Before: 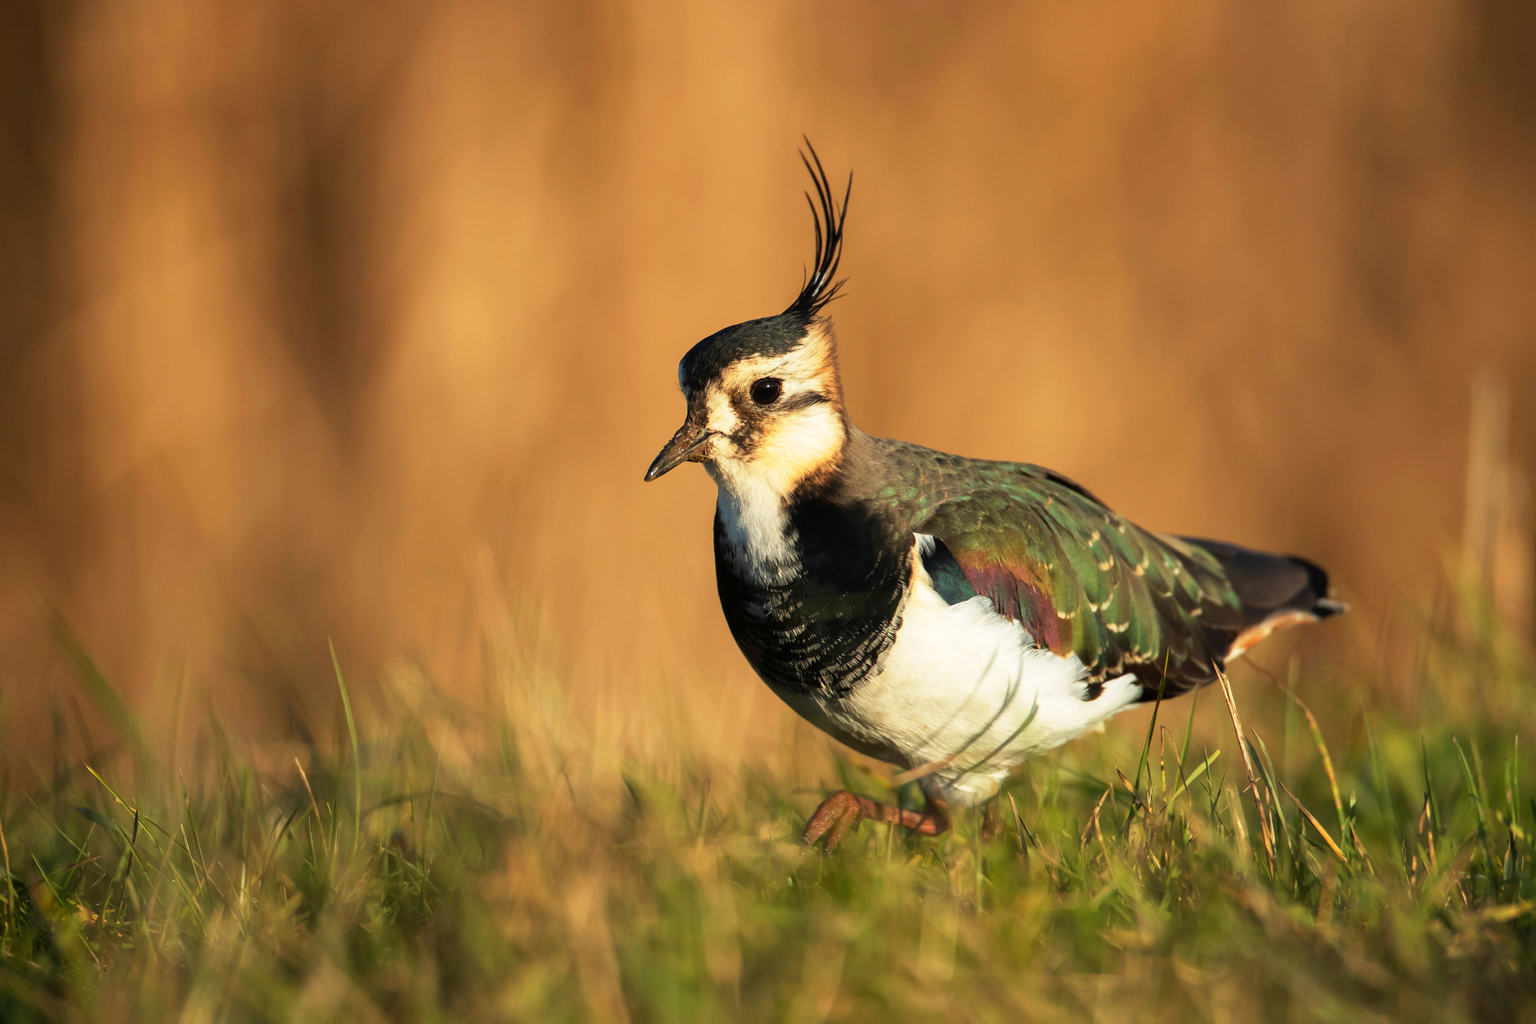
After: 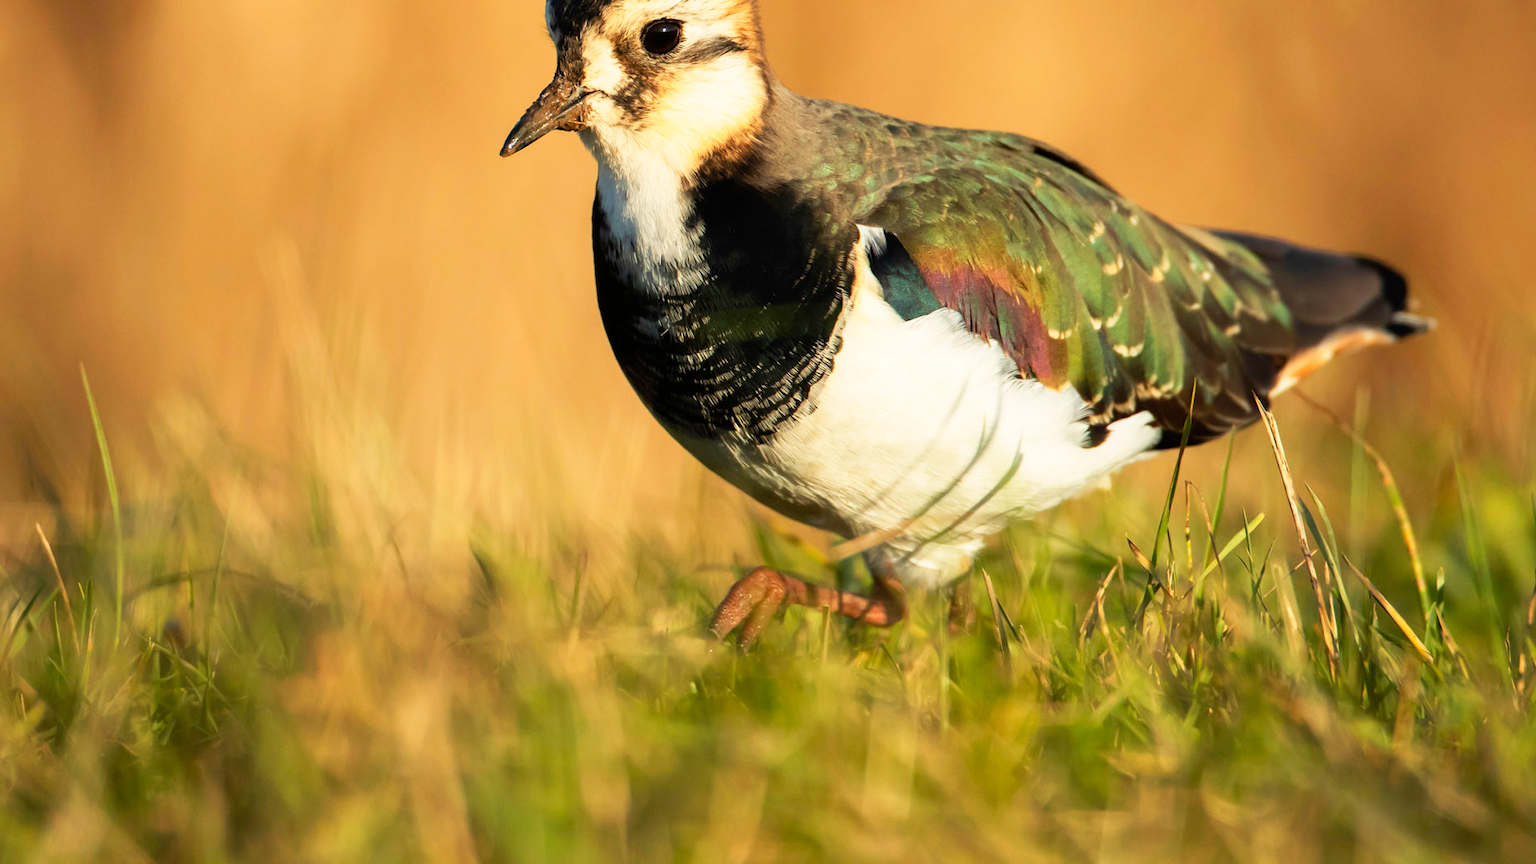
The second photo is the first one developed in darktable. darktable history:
color correction: highlights a* 0.6, highlights b* 2.8, saturation 1.07
tone curve: curves: ch0 [(0, 0) (0.004, 0.001) (0.133, 0.151) (0.325, 0.399) (0.475, 0.579) (0.832, 0.902) (1, 1)], preserve colors none
crop and rotate: left 17.509%, top 35.53%, right 7.153%, bottom 0.871%
